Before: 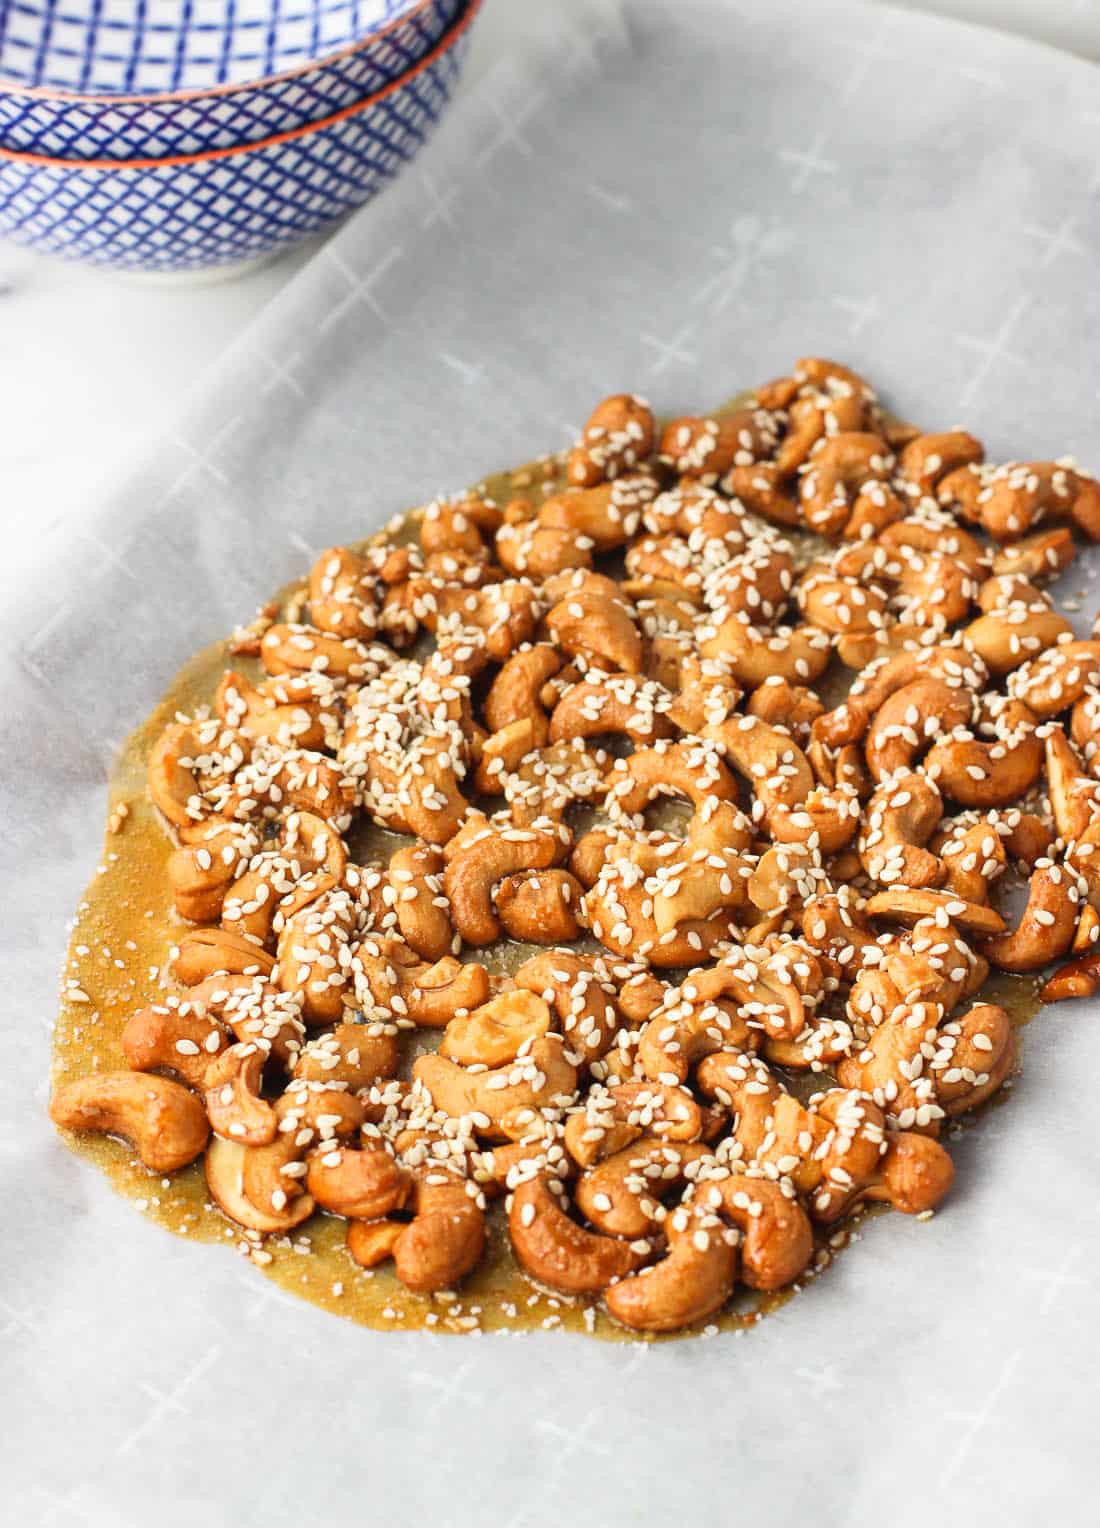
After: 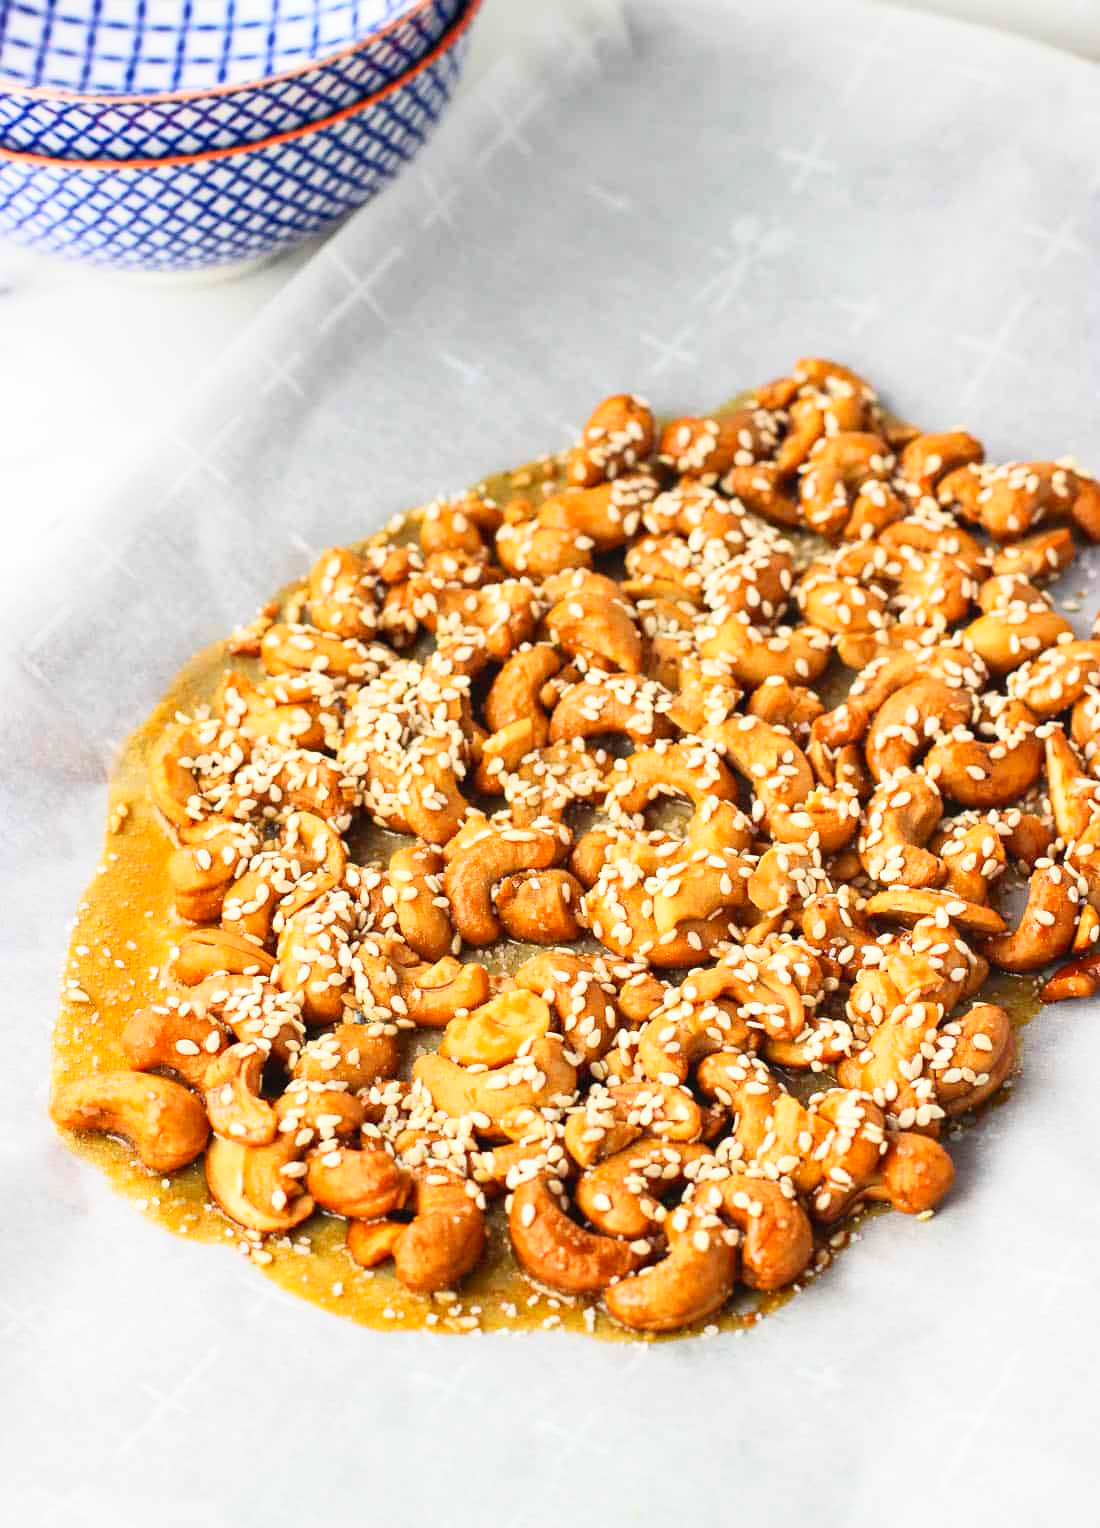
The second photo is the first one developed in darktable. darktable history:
contrast brightness saturation: contrast 0.204, brightness 0.157, saturation 0.217
haze removal: compatibility mode true, adaptive false
